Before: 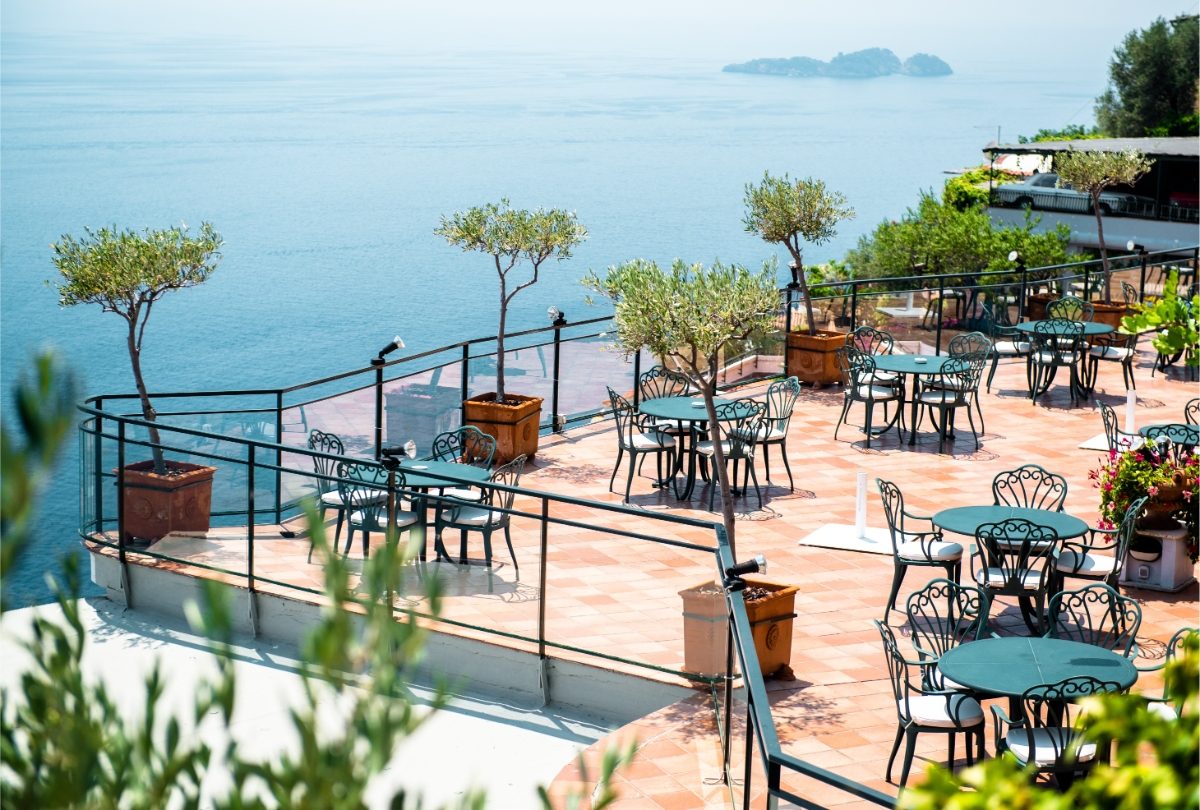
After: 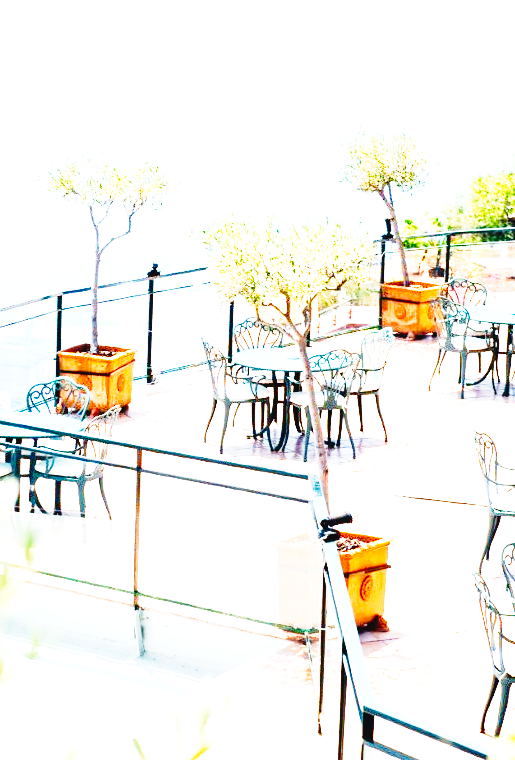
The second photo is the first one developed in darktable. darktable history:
tone curve: curves: ch0 [(0, 0.023) (0.137, 0.069) (0.249, 0.163) (0.487, 0.491) (0.778, 0.858) (0.896, 0.94) (1, 0.988)]; ch1 [(0, 0) (0.396, 0.369) (0.483, 0.459) (0.498, 0.5) (0.515, 0.517) (0.562, 0.6) (0.611, 0.667) (0.692, 0.744) (0.798, 0.863) (1, 1)]; ch2 [(0, 0) (0.426, 0.398) (0.483, 0.481) (0.503, 0.503) (0.526, 0.527) (0.549, 0.59) (0.62, 0.666) (0.705, 0.755) (0.985, 0.966)], preserve colors none
crop: left 33.908%, top 6.064%, right 23.107%
color zones: mix 27.54%
exposure: black level correction 0, exposure 2.319 EV, compensate highlight preservation false
base curve: curves: ch0 [(0, 0) (0.028, 0.03) (0.121, 0.232) (0.46, 0.748) (0.859, 0.968) (1, 1)], preserve colors none
